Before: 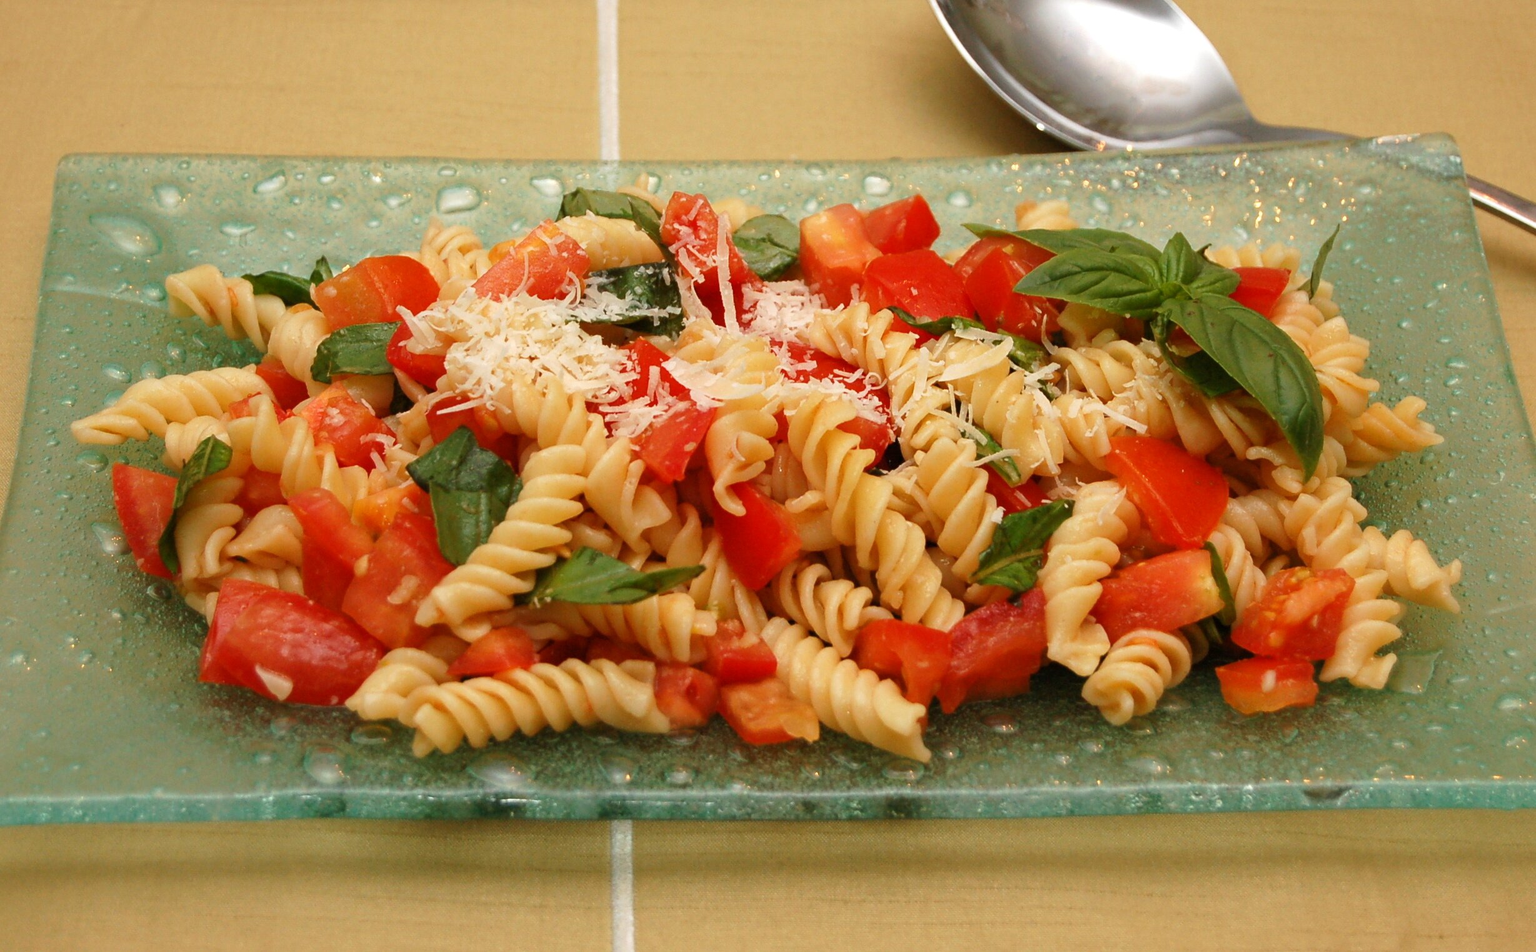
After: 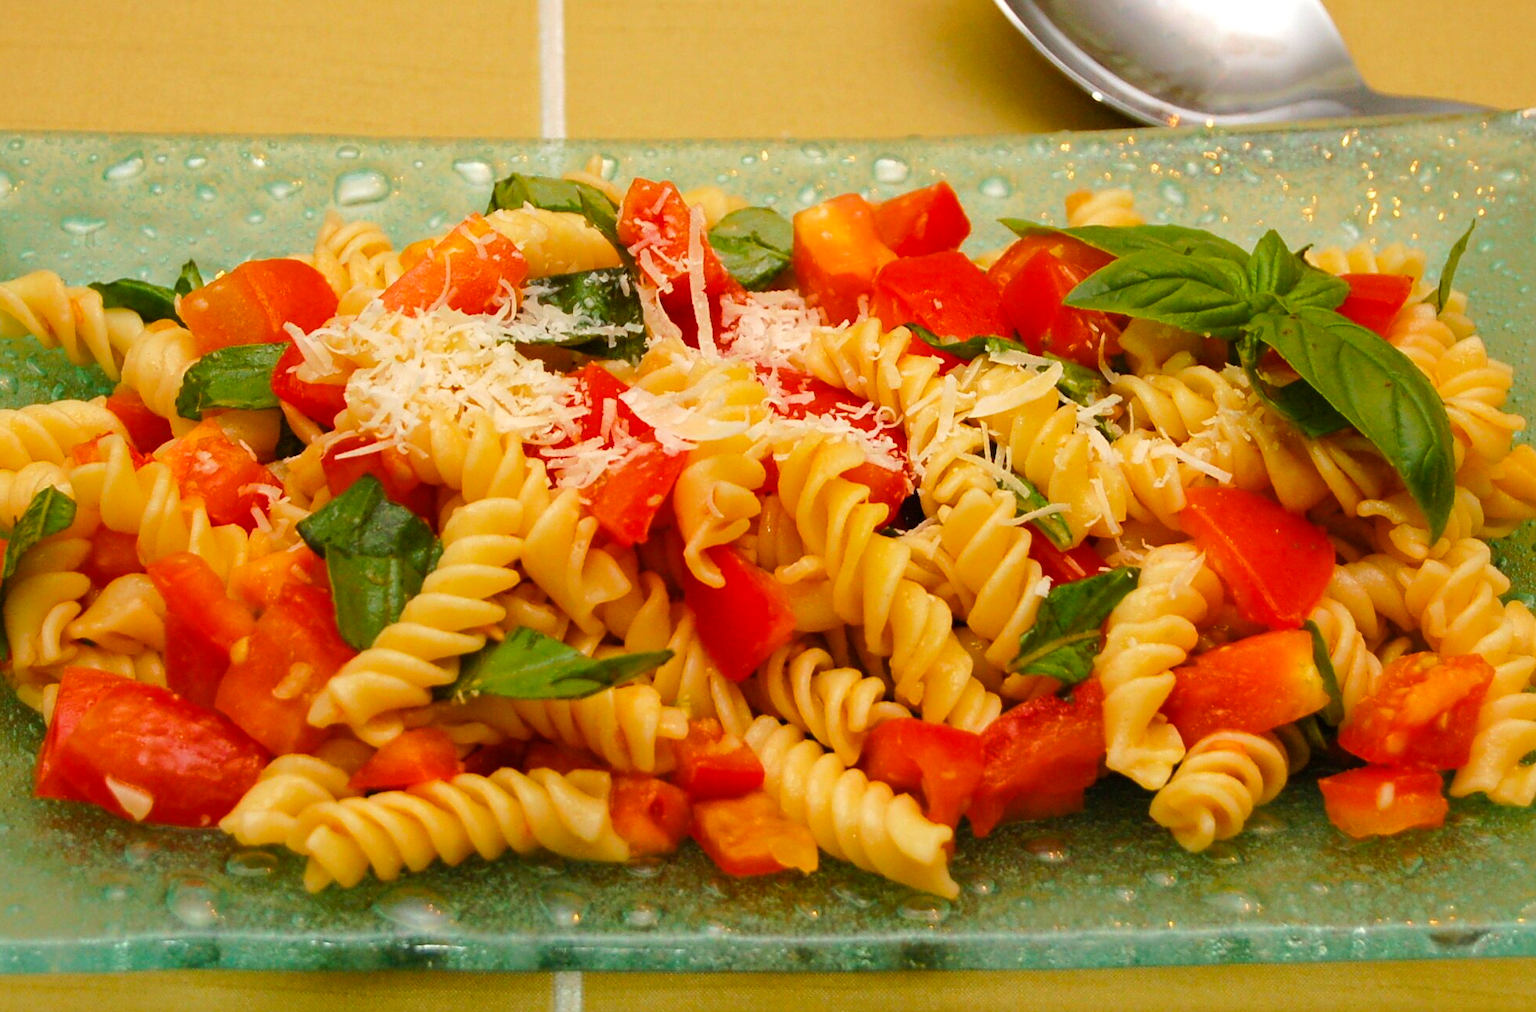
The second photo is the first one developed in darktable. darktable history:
color balance rgb: perceptual saturation grading › global saturation 25%, perceptual brilliance grading › mid-tones 10%, perceptual brilliance grading › shadows 15%, global vibrance 20%
crop: left 11.225%, top 5.381%, right 9.565%, bottom 10.314%
